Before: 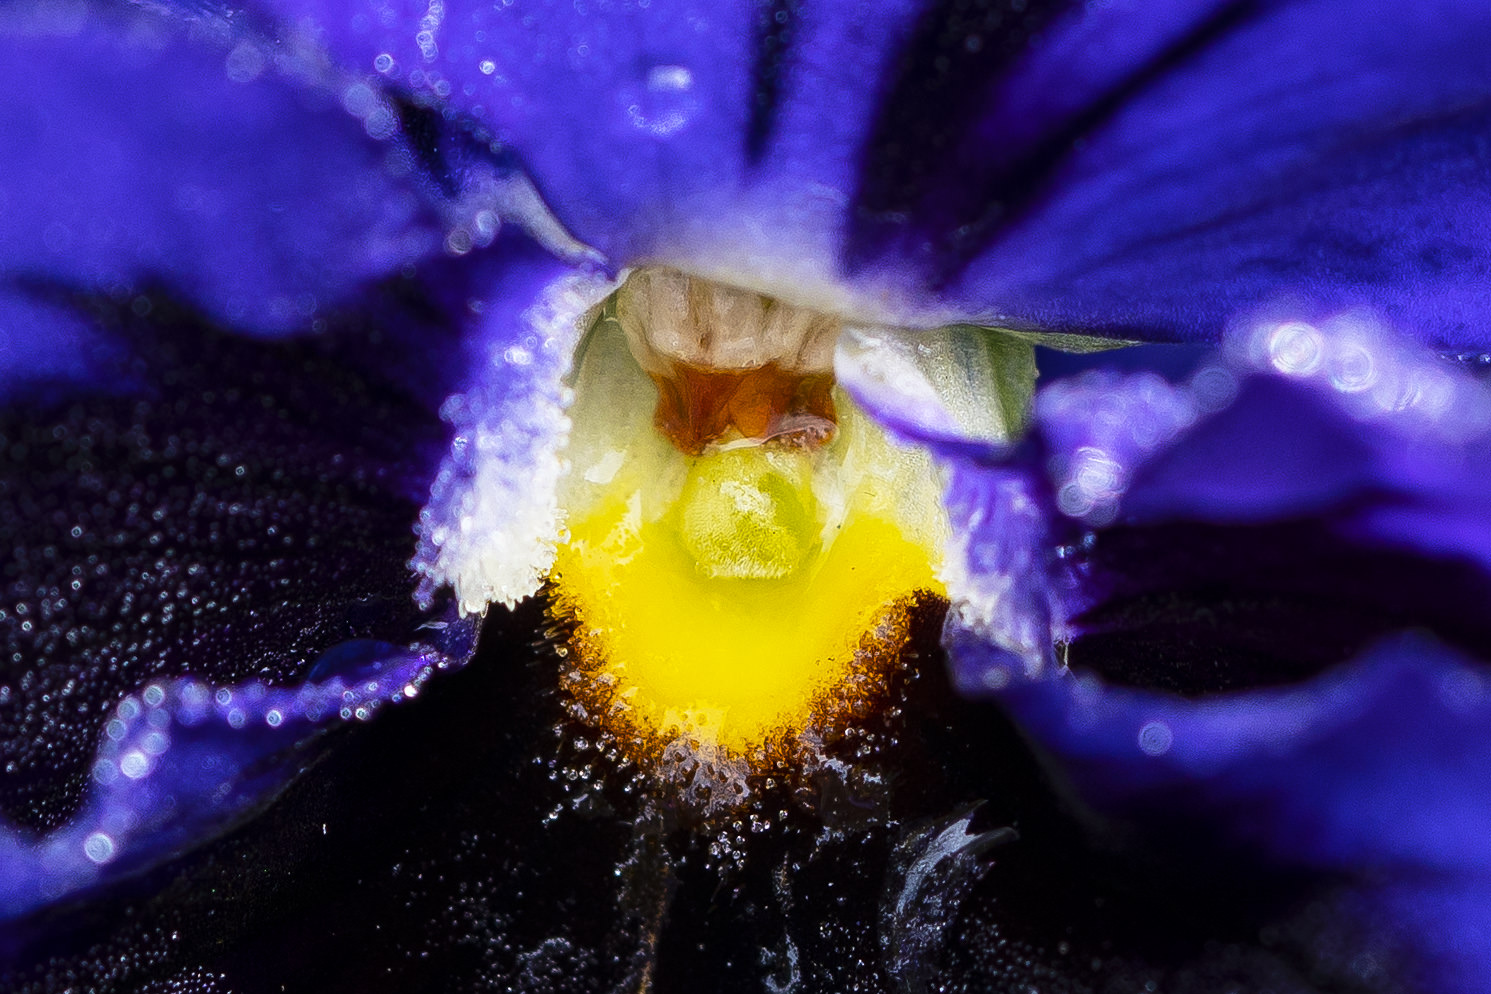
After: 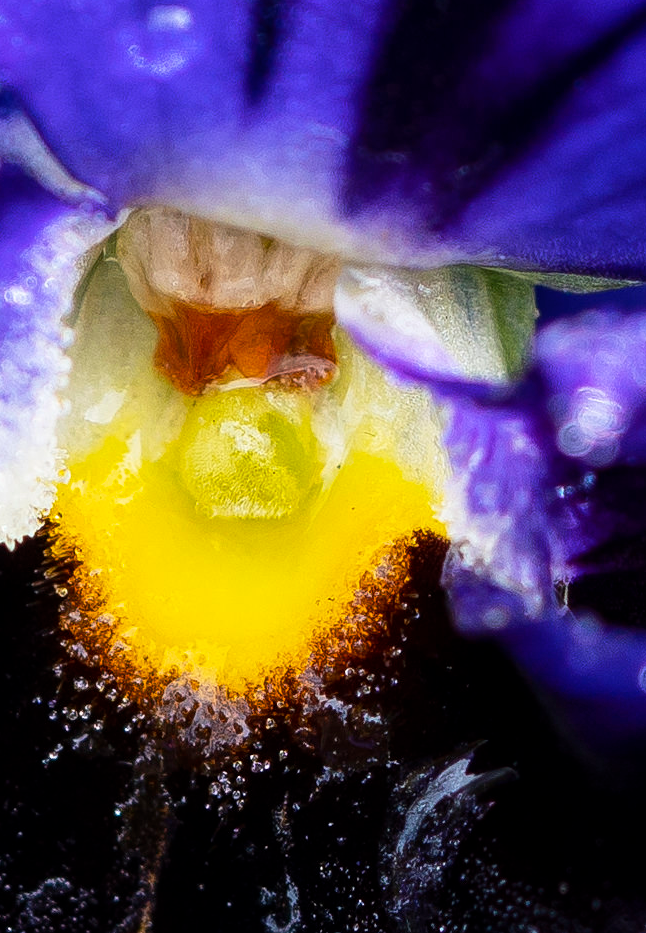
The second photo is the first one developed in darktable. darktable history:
crop: left 33.589%, top 6.049%, right 23.024%
